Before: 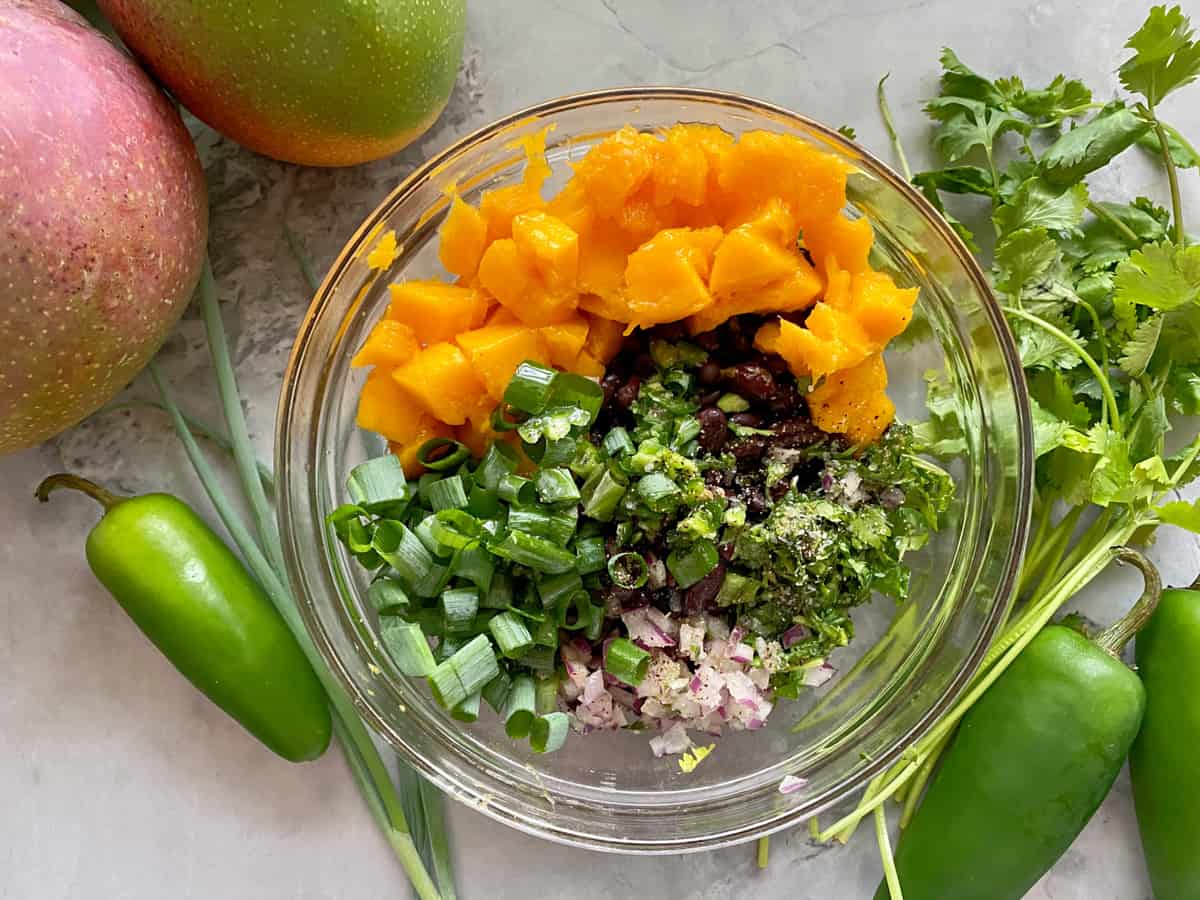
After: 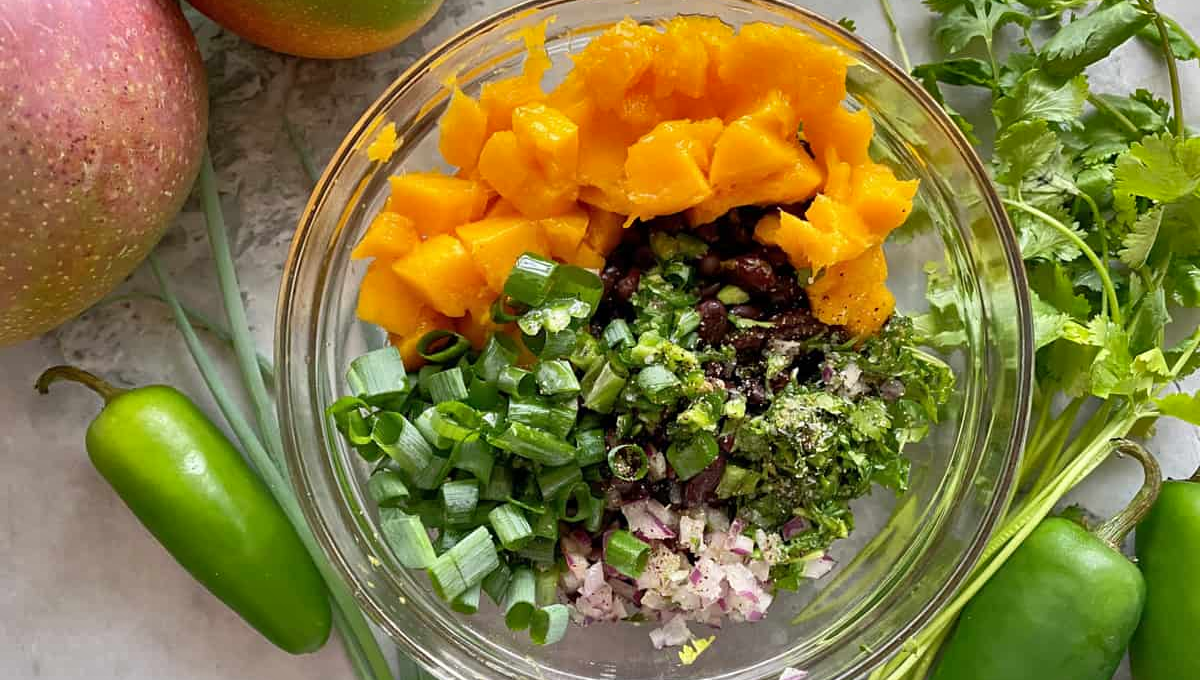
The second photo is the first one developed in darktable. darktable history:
shadows and highlights: shadows 30.66, highlights -62.86, soften with gaussian
crop and rotate: top 12.087%, bottom 12.328%
